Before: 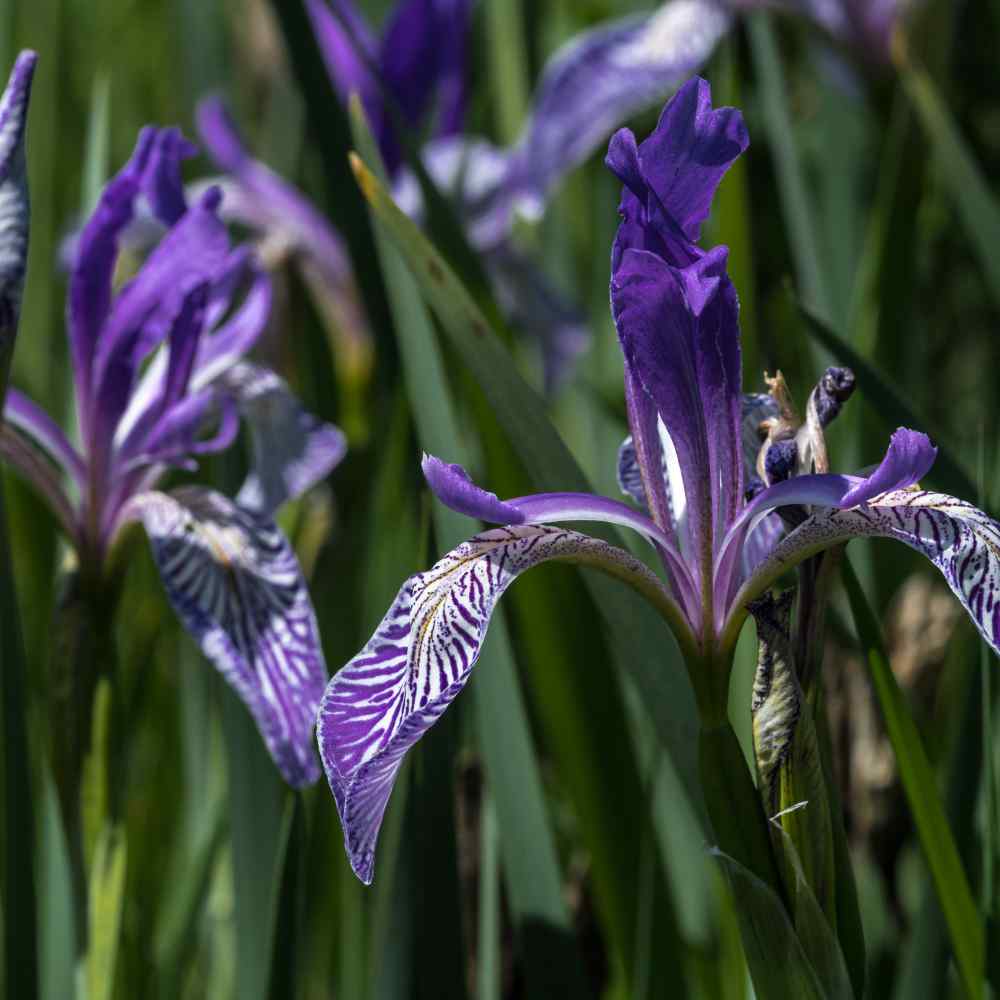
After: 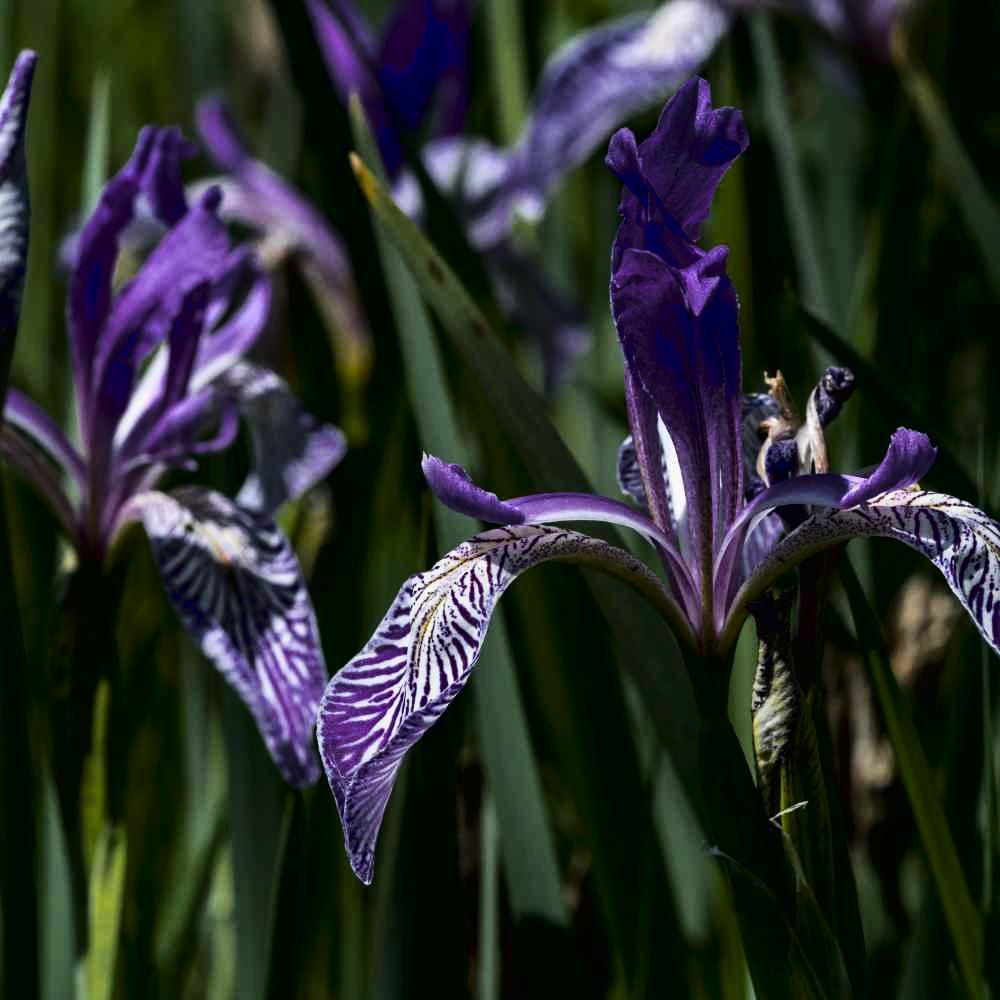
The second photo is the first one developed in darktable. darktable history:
exposure: black level correction 0.012, compensate highlight preservation false
tone curve: curves: ch0 [(0.016, 0.011) (0.21, 0.113) (0.515, 0.476) (0.78, 0.795) (1, 0.981)], color space Lab, linked channels, preserve colors none
